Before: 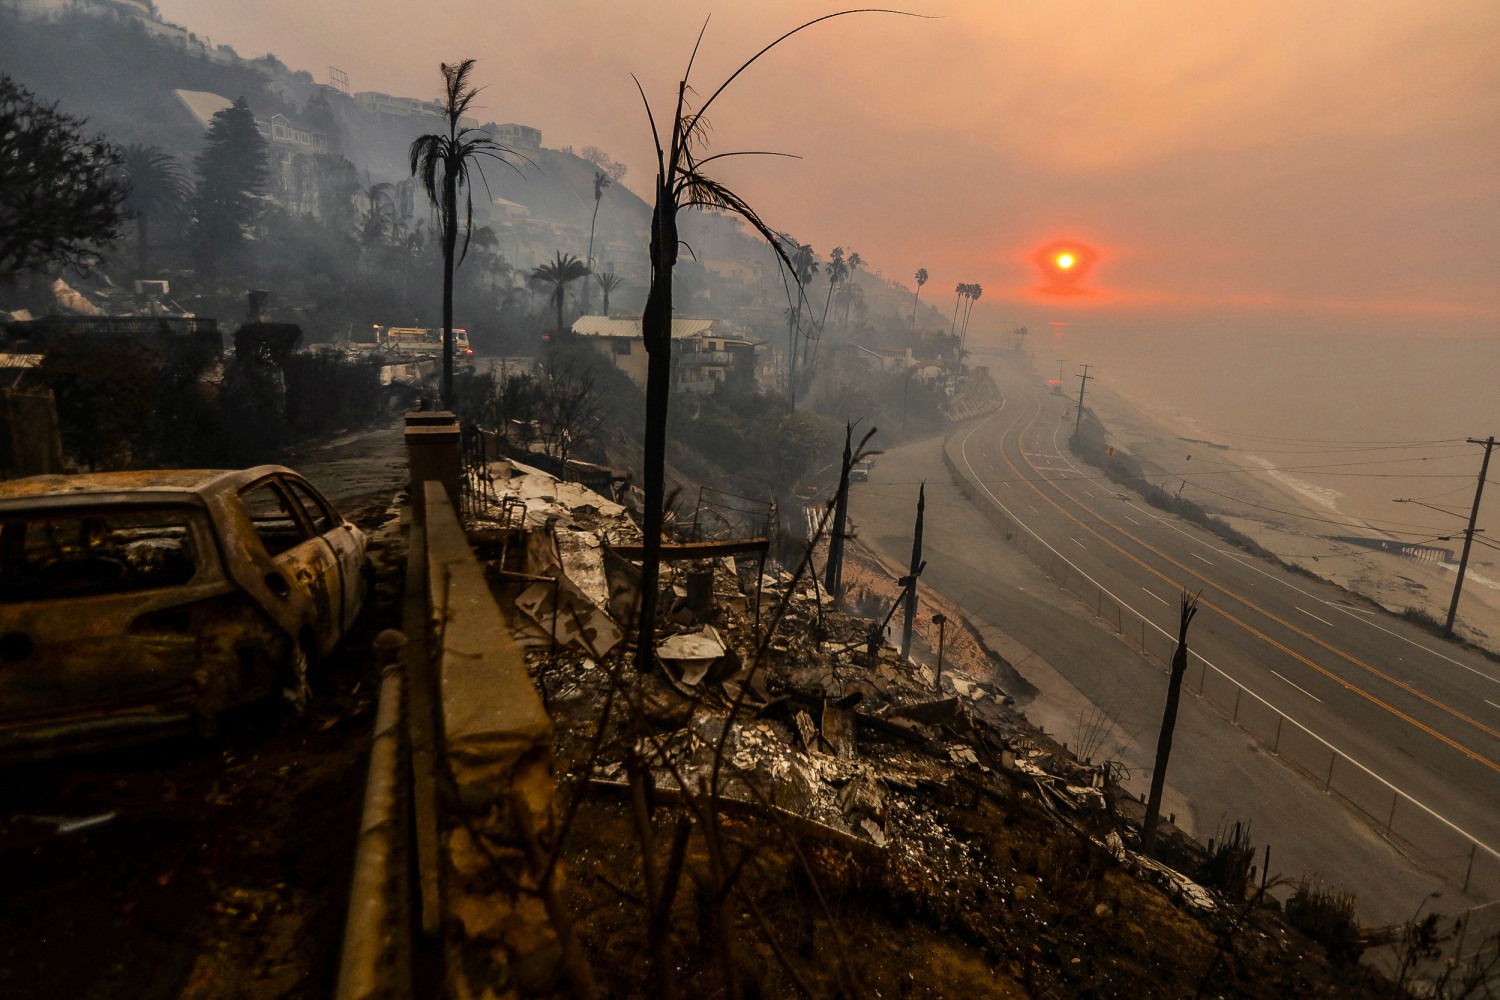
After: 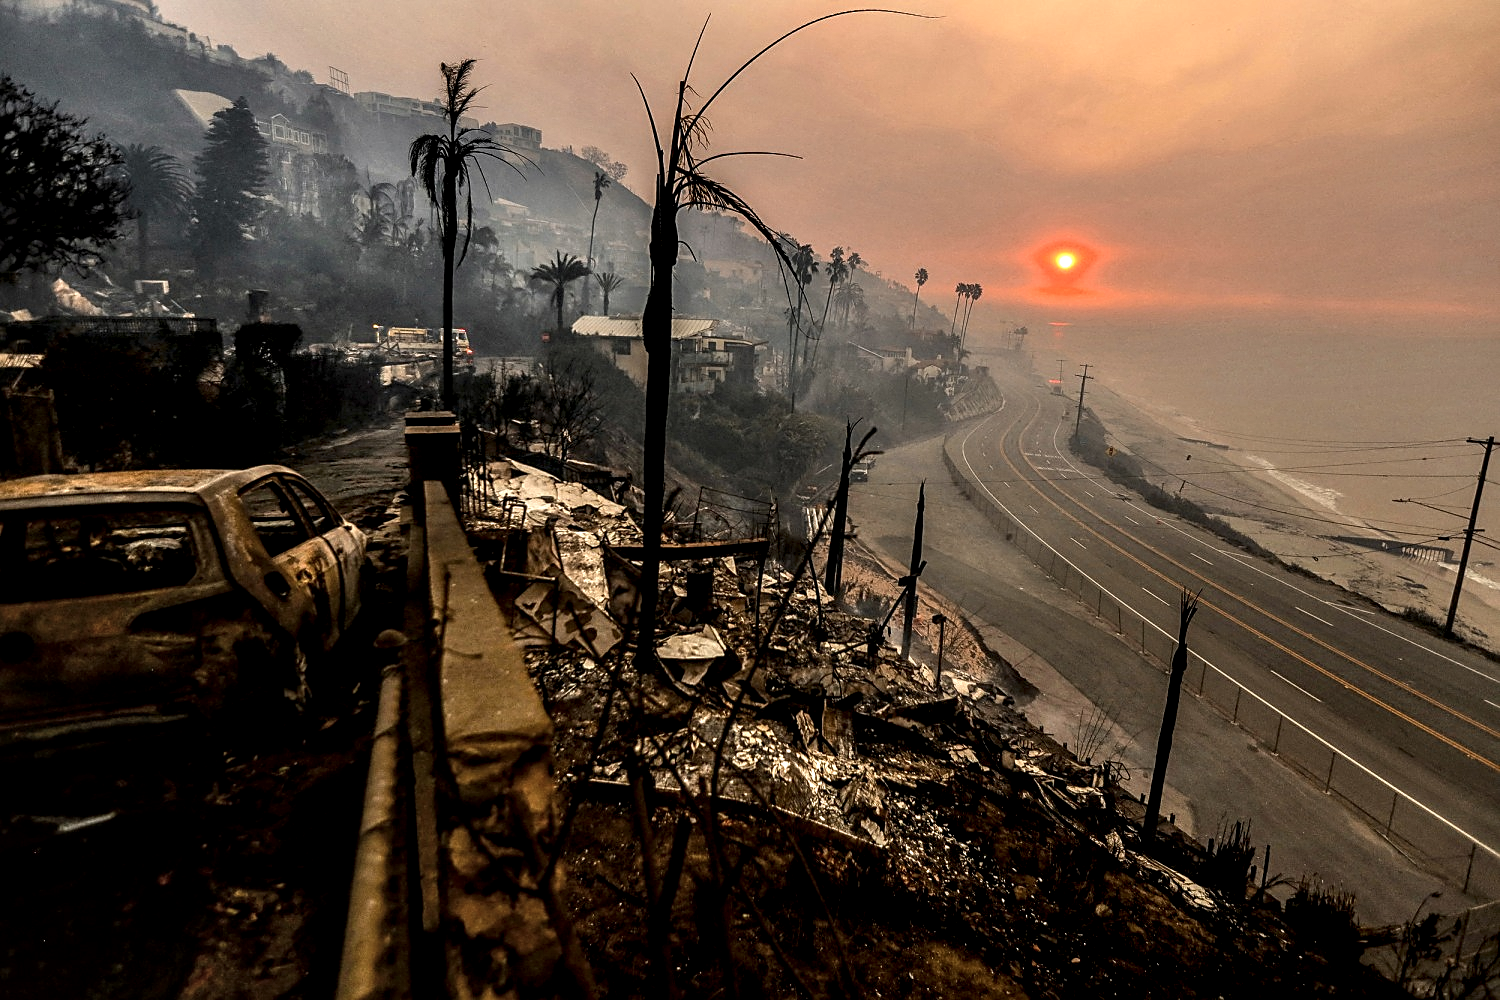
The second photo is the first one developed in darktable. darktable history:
sharpen: on, module defaults
local contrast: highlights 80%, shadows 57%, detail 174%, midtone range 0.609
